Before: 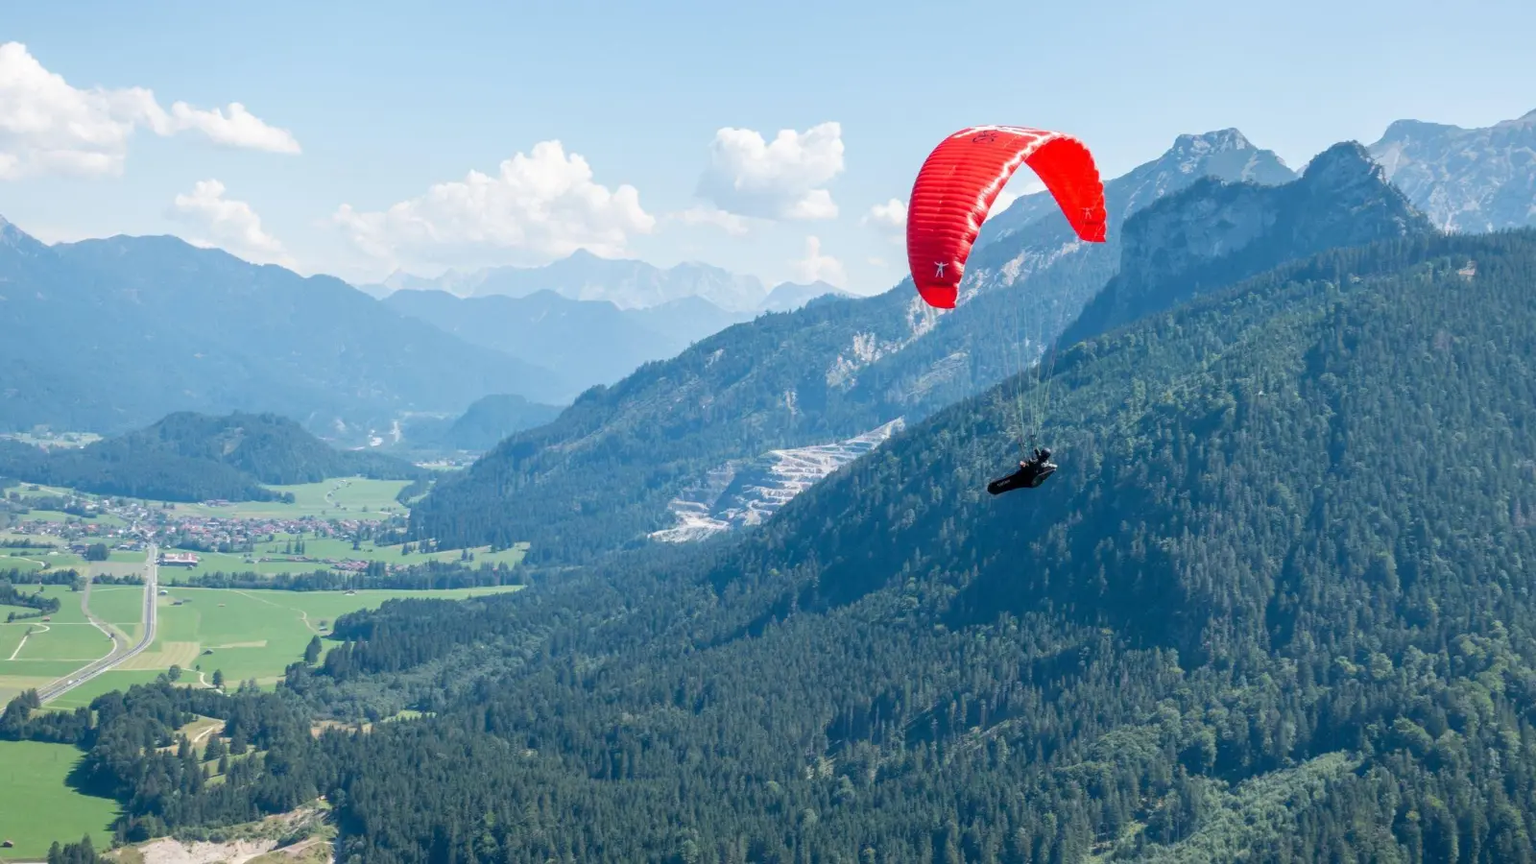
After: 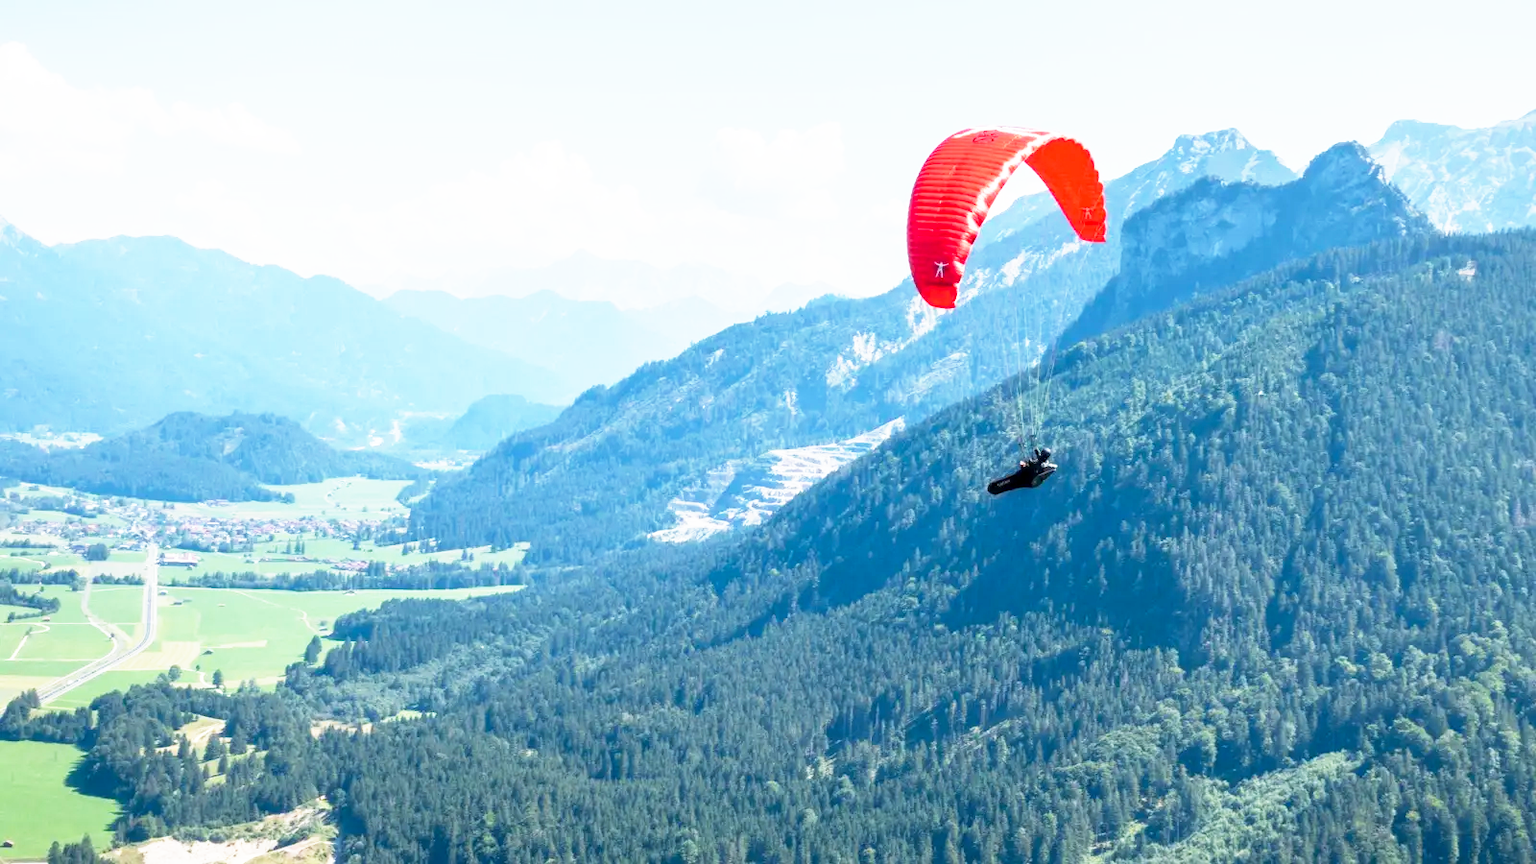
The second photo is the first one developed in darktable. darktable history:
exposure: black level correction 0.001, compensate highlight preservation false
base curve: curves: ch0 [(0, 0) (0.495, 0.917) (1, 1)], preserve colors none
